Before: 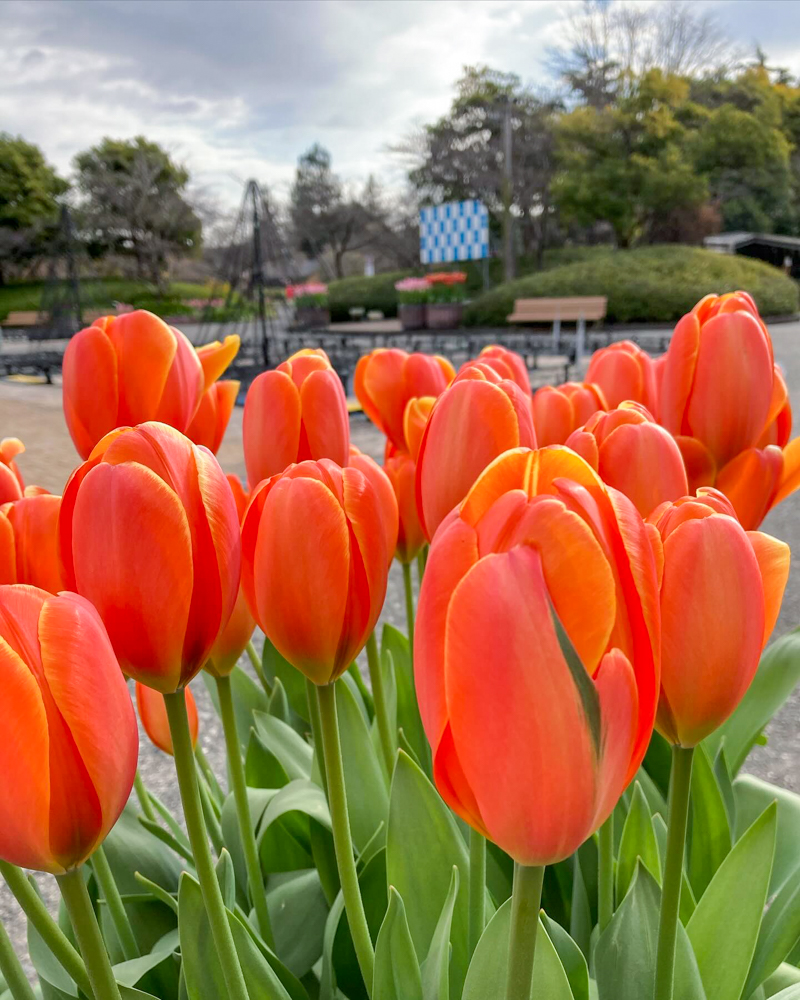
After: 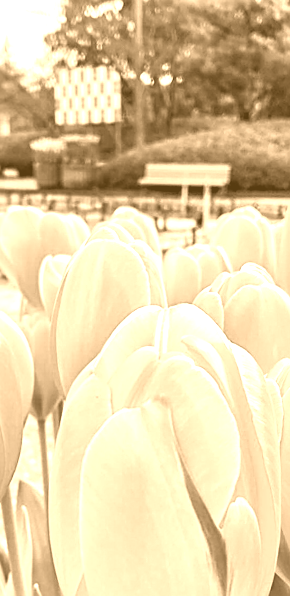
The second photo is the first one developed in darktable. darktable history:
sharpen: on, module defaults
rotate and perspective: rotation -0.013°, lens shift (vertical) -0.027, lens shift (horizontal) 0.178, crop left 0.016, crop right 0.989, crop top 0.082, crop bottom 0.918
colorize: hue 28.8°, source mix 100%
local contrast: mode bilateral grid, contrast 20, coarseness 50, detail 120%, midtone range 0.2
tone equalizer: -8 EV -0.417 EV, -7 EV -0.389 EV, -6 EV -0.333 EV, -5 EV -0.222 EV, -3 EV 0.222 EV, -2 EV 0.333 EV, -1 EV 0.389 EV, +0 EV 0.417 EV, edges refinement/feathering 500, mask exposure compensation -1.57 EV, preserve details no
exposure: compensate highlight preservation false
crop and rotate: left 49.936%, top 10.094%, right 13.136%, bottom 24.256%
tone curve: curves: ch0 [(0, 0) (0.541, 0.628) (0.906, 0.997)]
